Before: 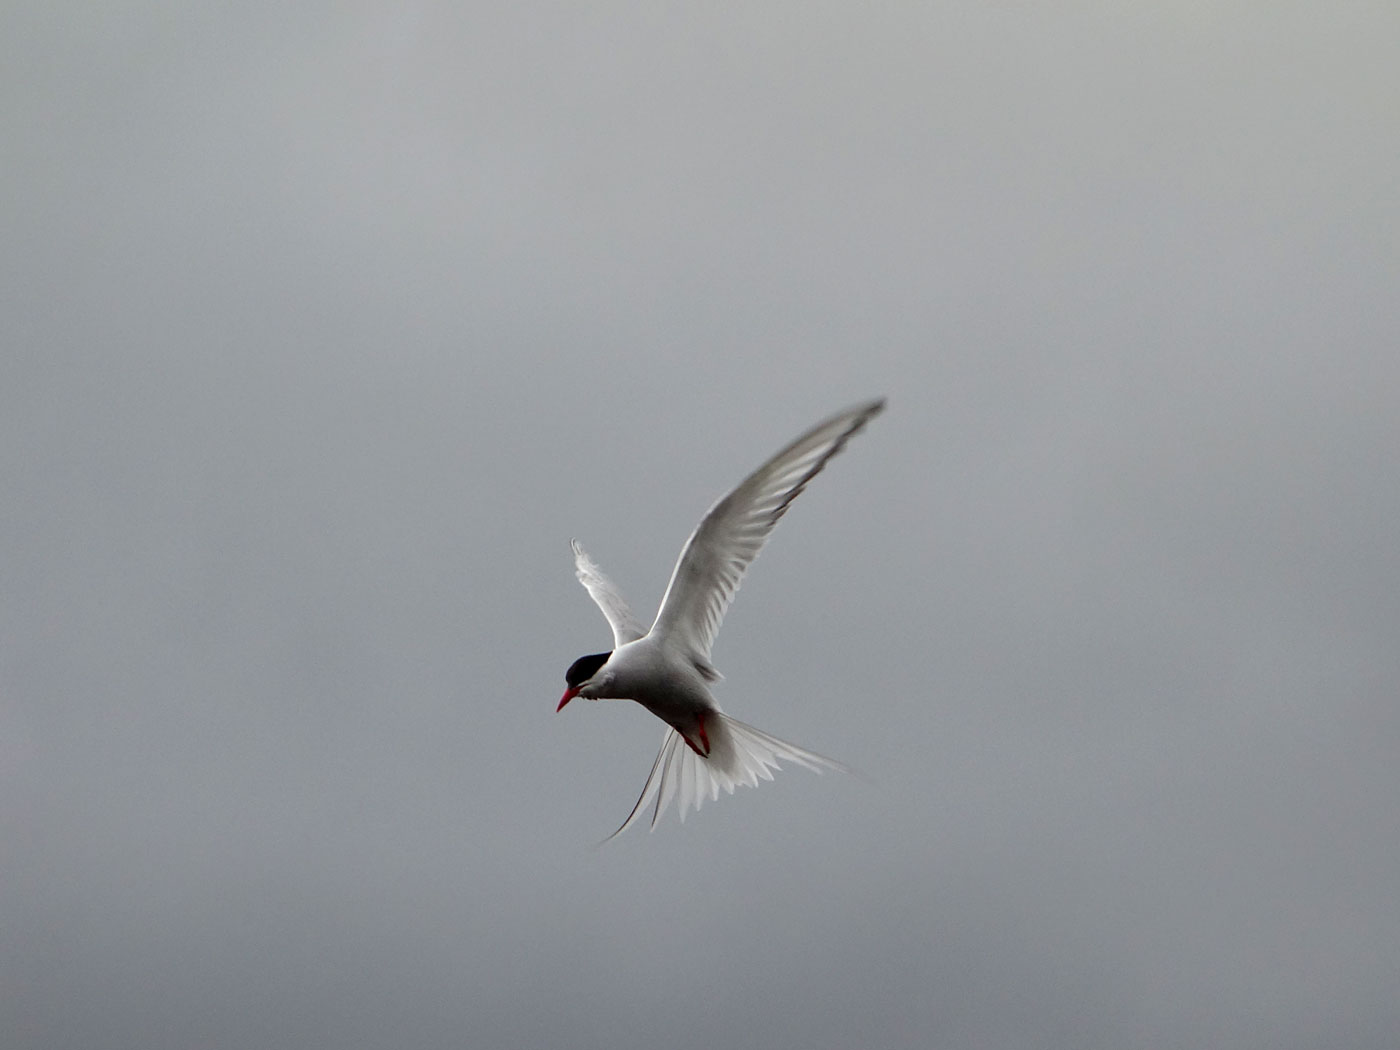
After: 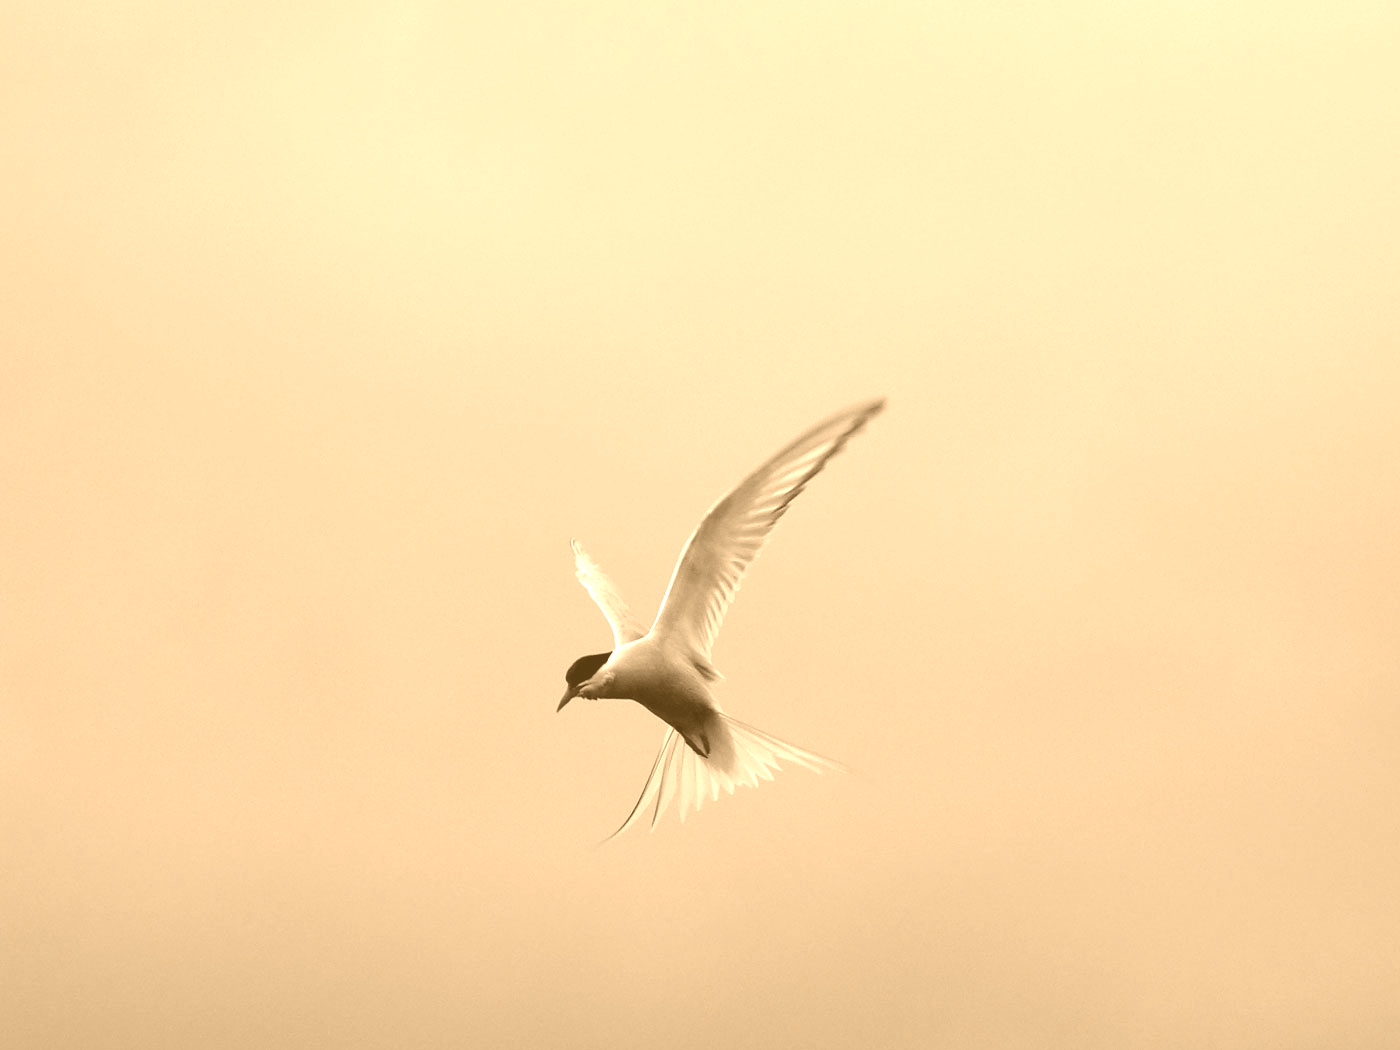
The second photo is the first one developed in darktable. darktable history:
colorize: hue 28.8°, source mix 100%
color zones: curves: ch0 [(0.224, 0.526) (0.75, 0.5)]; ch1 [(0.055, 0.526) (0.224, 0.761) (0.377, 0.526) (0.75, 0.5)]
rotate and perspective: automatic cropping original format, crop left 0, crop top 0
